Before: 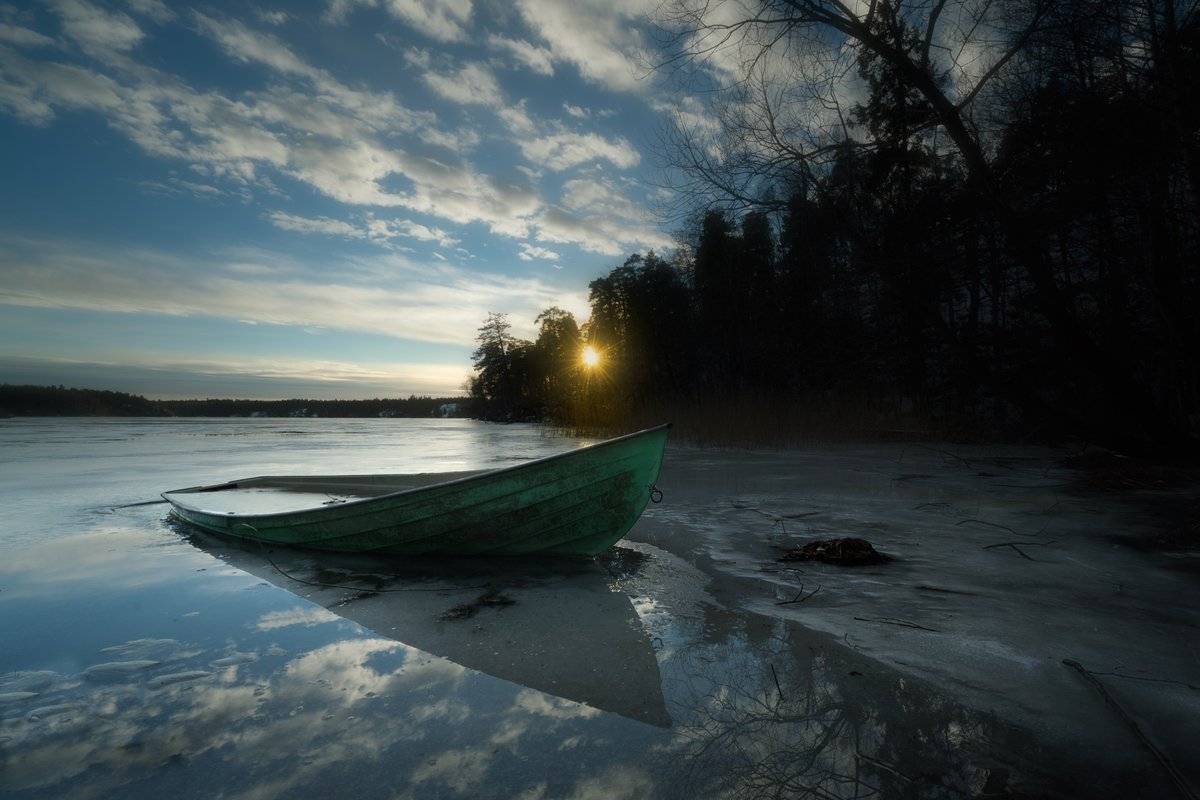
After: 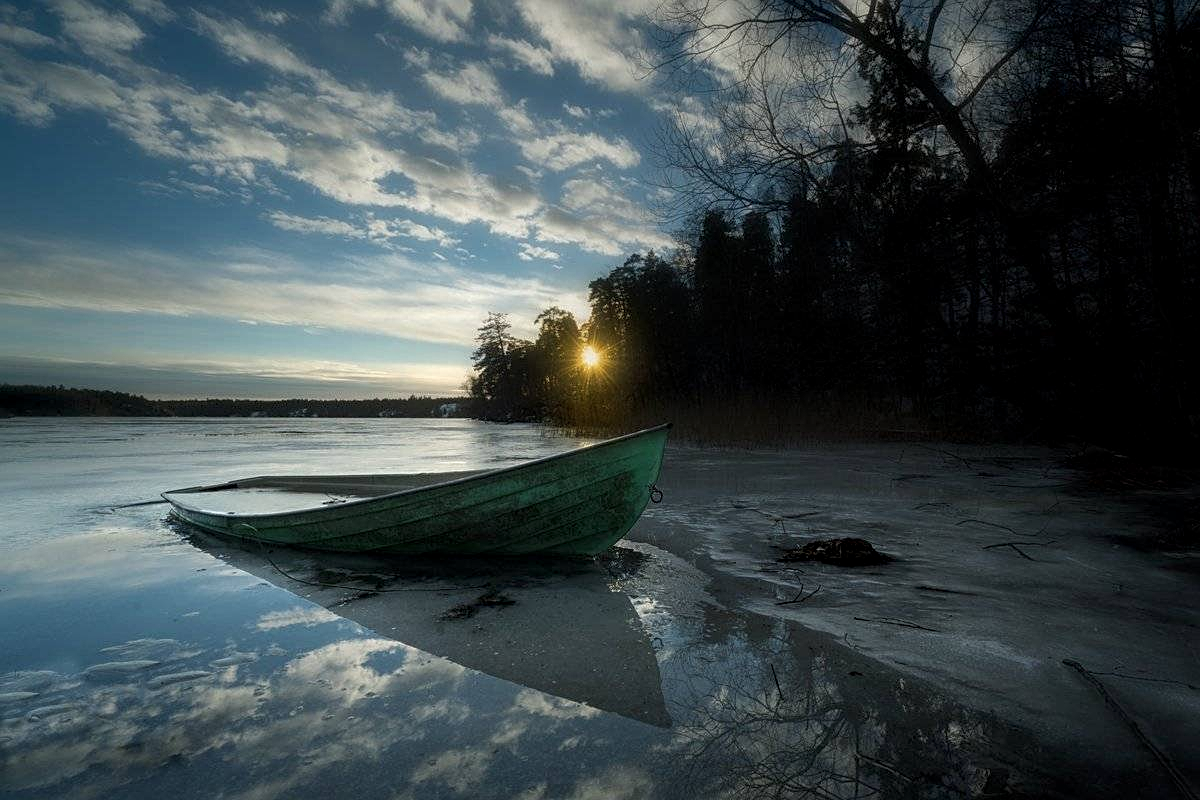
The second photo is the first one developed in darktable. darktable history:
sharpen: radius 2.118, amount 0.378, threshold 0.241
local contrast: on, module defaults
